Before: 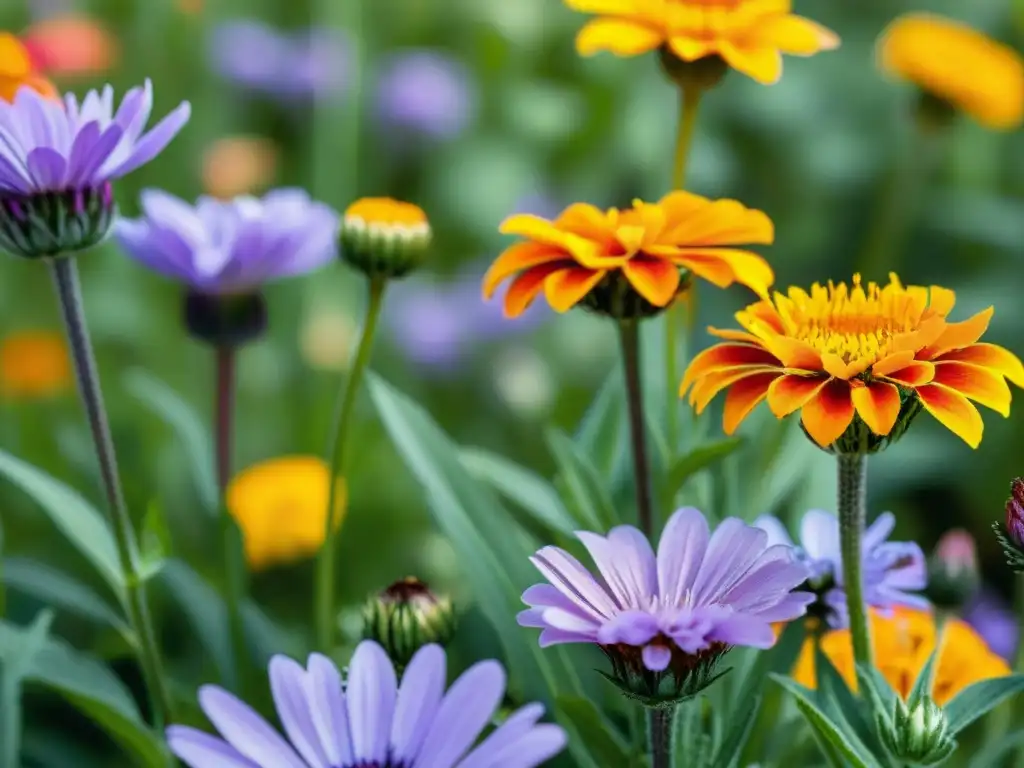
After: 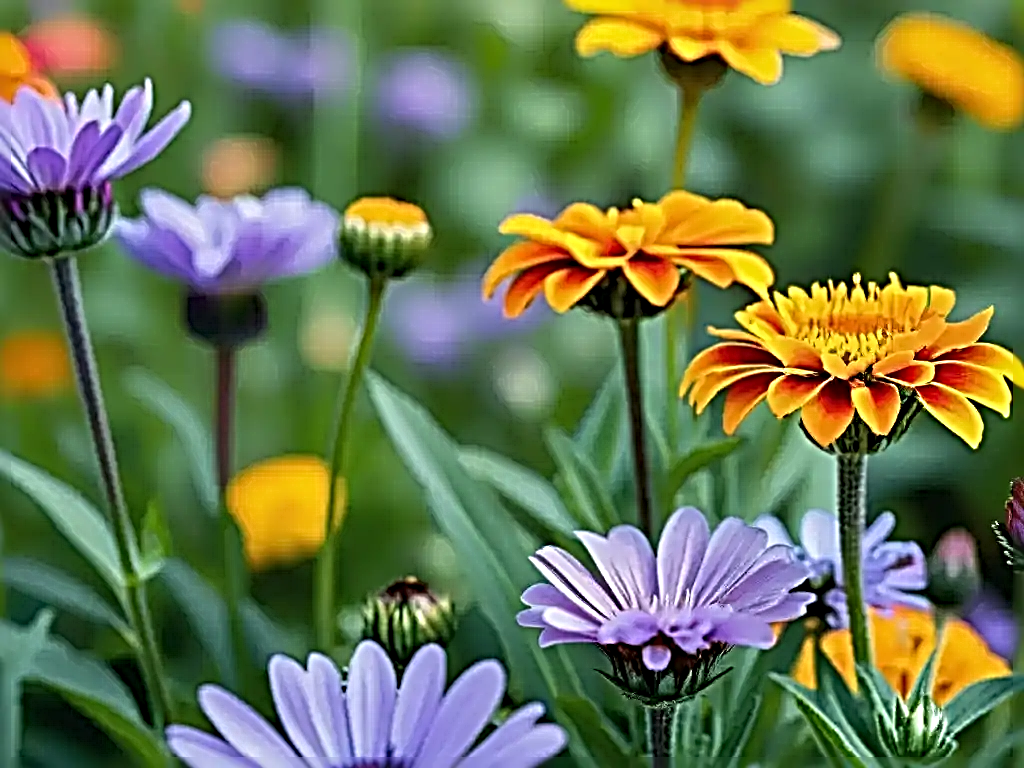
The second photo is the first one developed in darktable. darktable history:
exposure: exposure -0.051 EV, compensate highlight preservation false
sharpen: radius 4.052, amount 1.99
